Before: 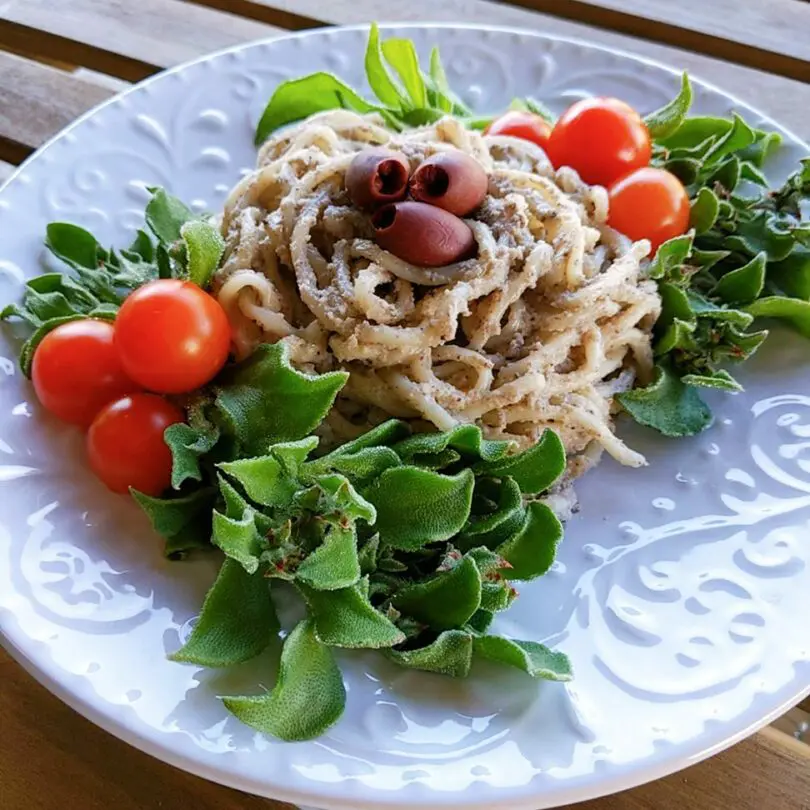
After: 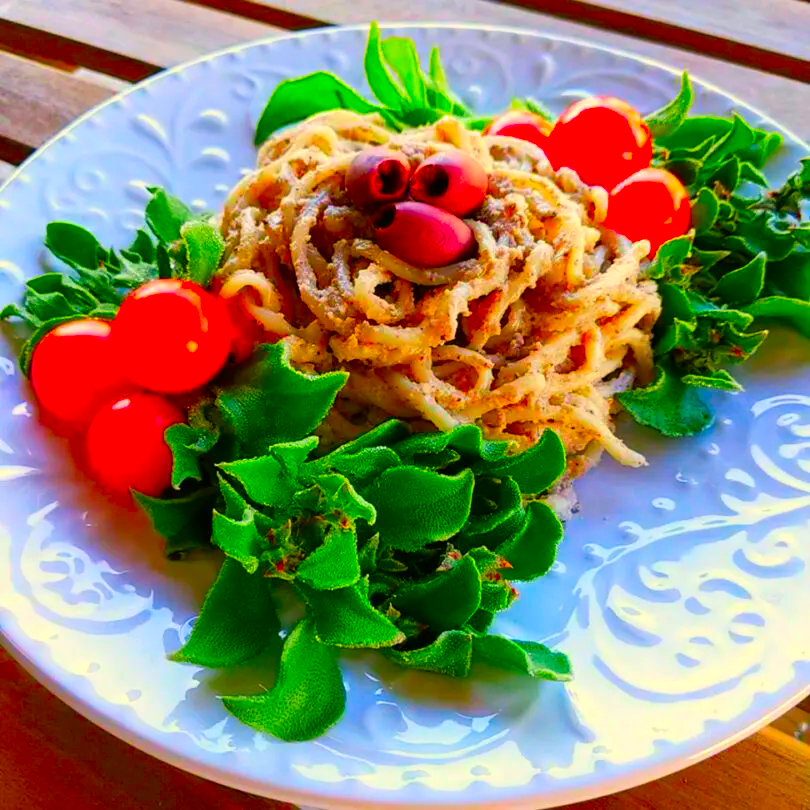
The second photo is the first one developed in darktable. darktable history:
white balance: red 1.045, blue 0.932
color correction: saturation 3
